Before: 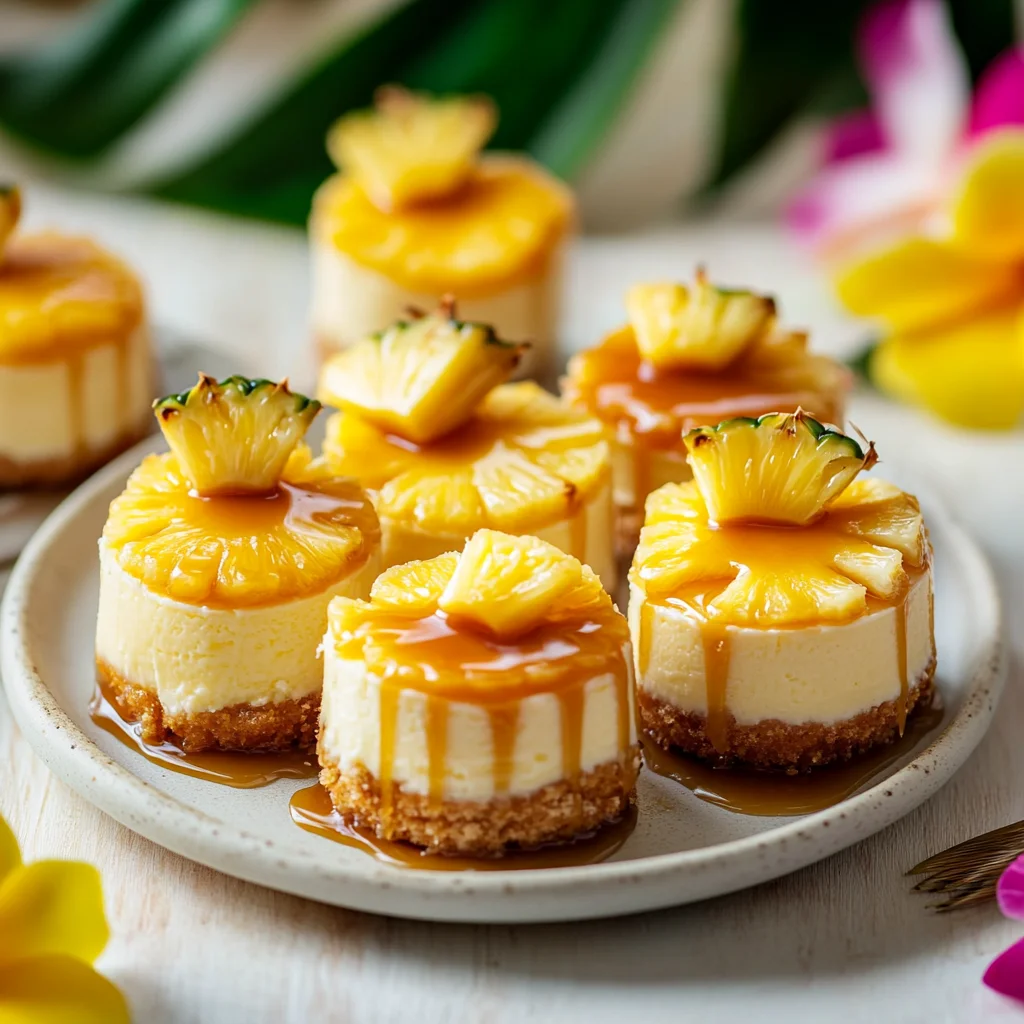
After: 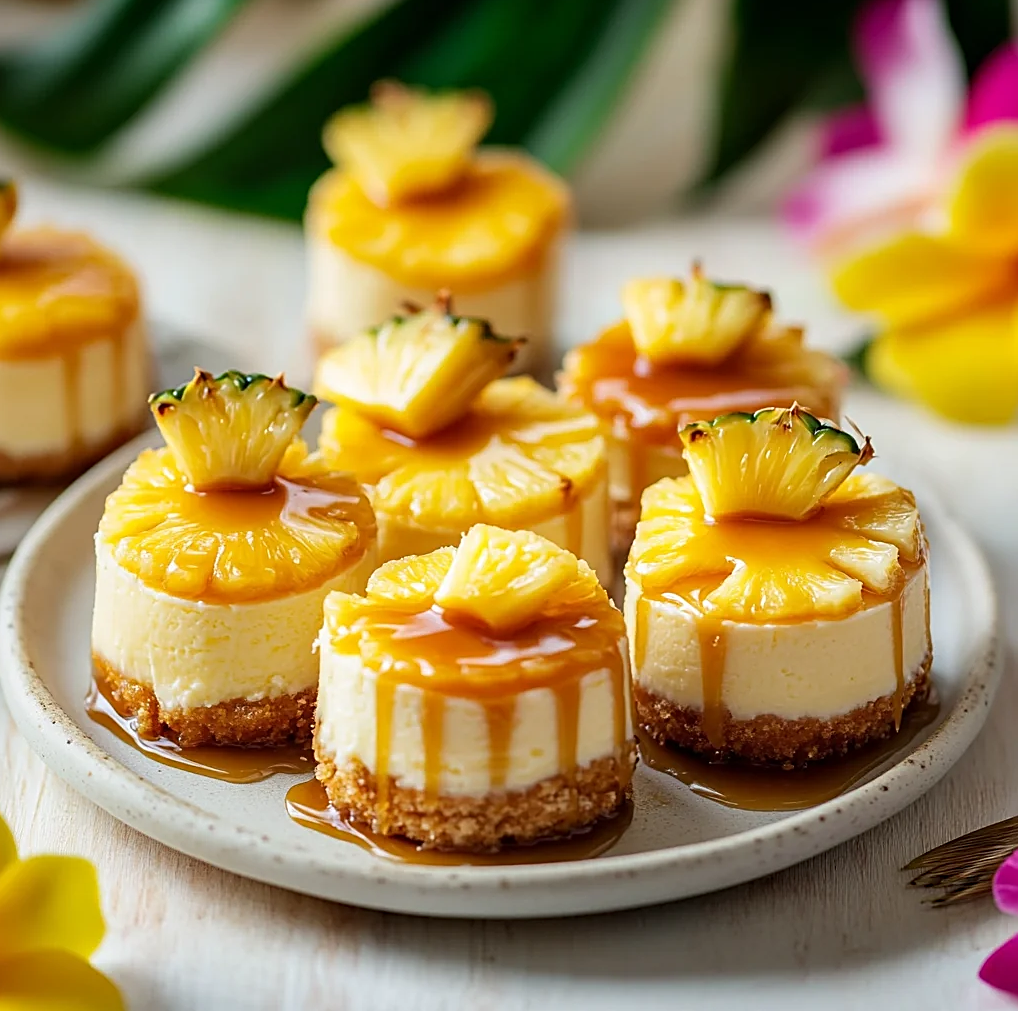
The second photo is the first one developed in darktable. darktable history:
crop: left 0.424%, top 0.573%, right 0.144%, bottom 0.634%
sharpen: on, module defaults
